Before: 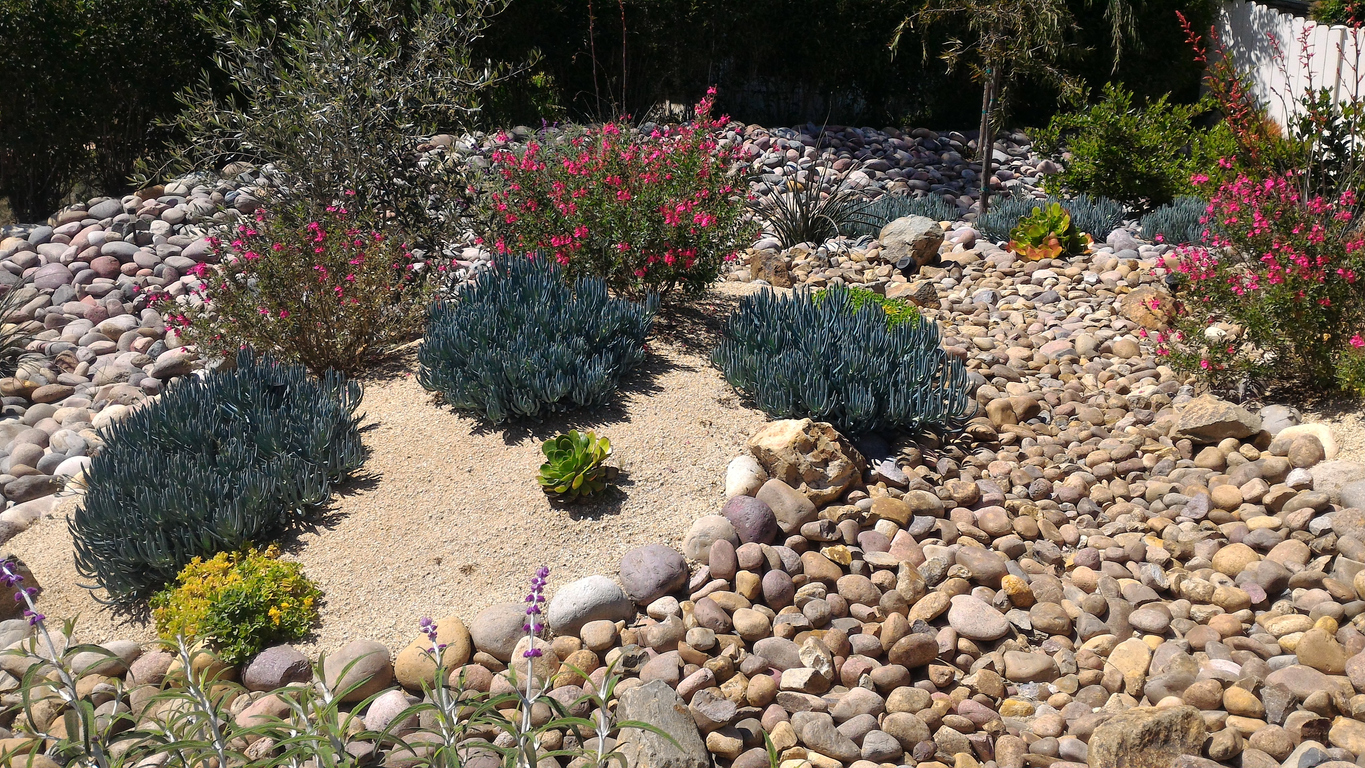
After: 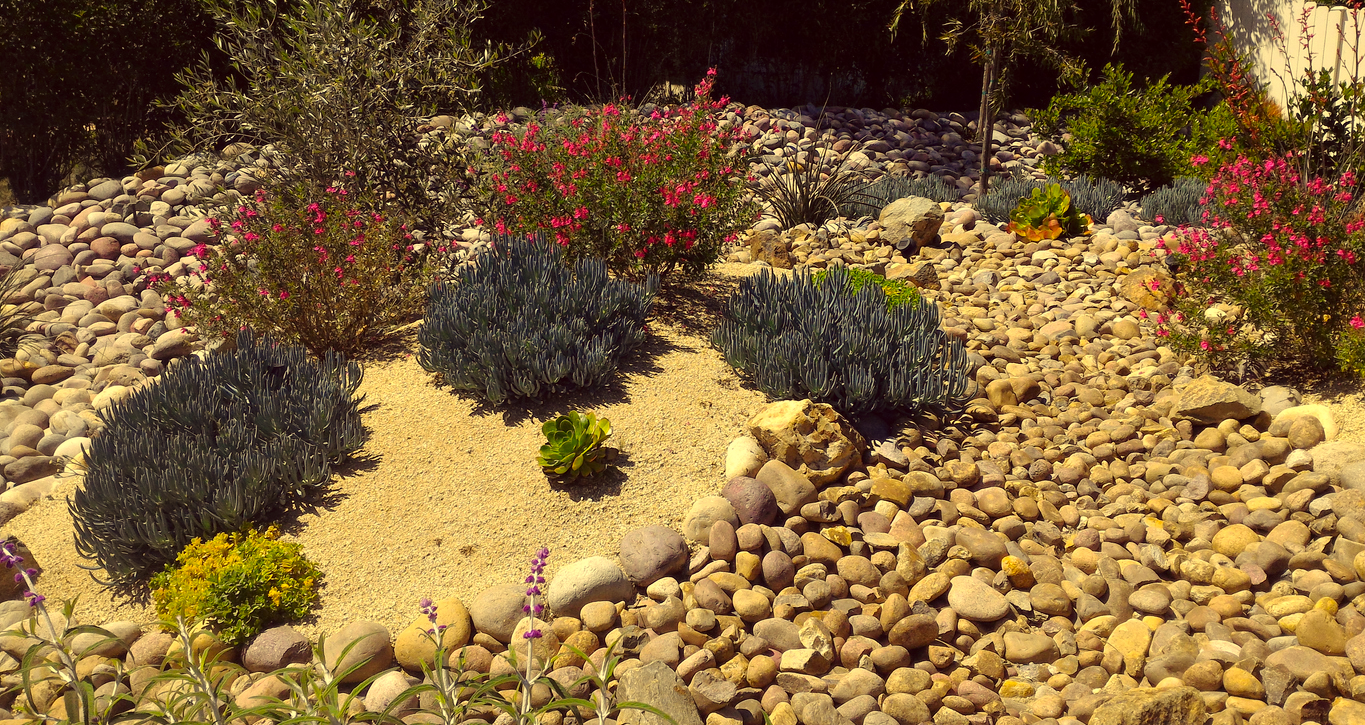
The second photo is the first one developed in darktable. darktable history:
crop and rotate: top 2.479%, bottom 3.018%
color correction: highlights a* -0.482, highlights b* 40, shadows a* 9.8, shadows b* -0.161
